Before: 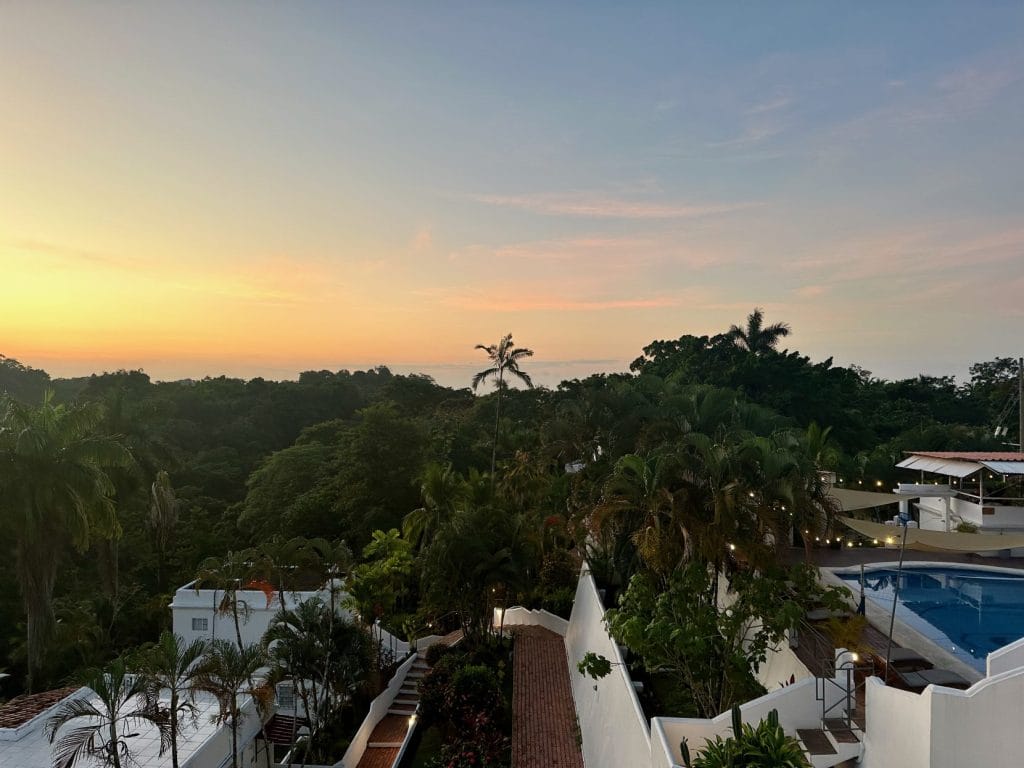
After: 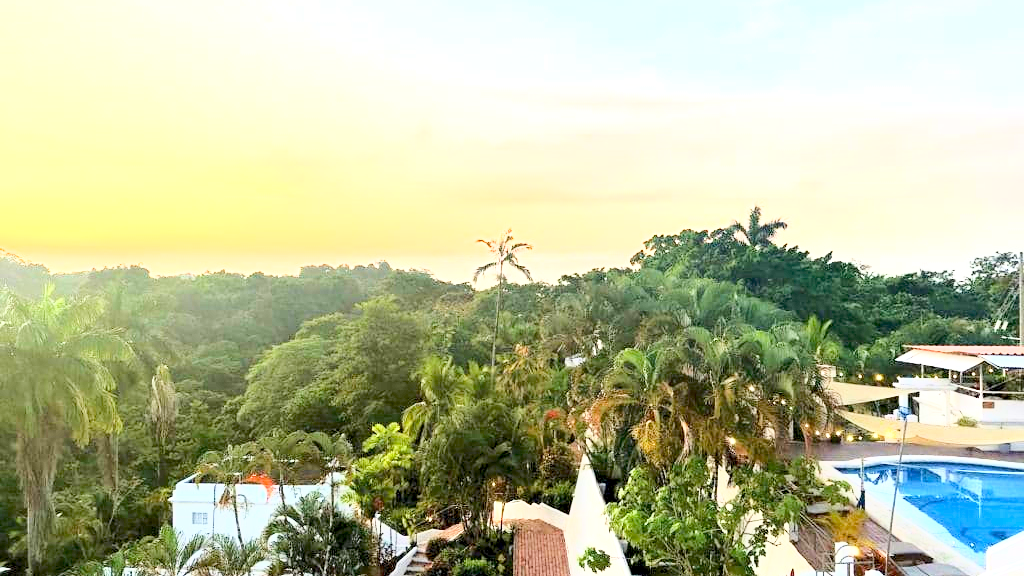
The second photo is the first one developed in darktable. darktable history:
crop: top 13.819%, bottom 11.169%
exposure: black level correction 0.001, exposure 2.607 EV, compensate exposure bias true, compensate highlight preservation false
base curve: curves: ch0 [(0, 0) (0.025, 0.046) (0.112, 0.277) (0.467, 0.74) (0.814, 0.929) (1, 0.942)]
